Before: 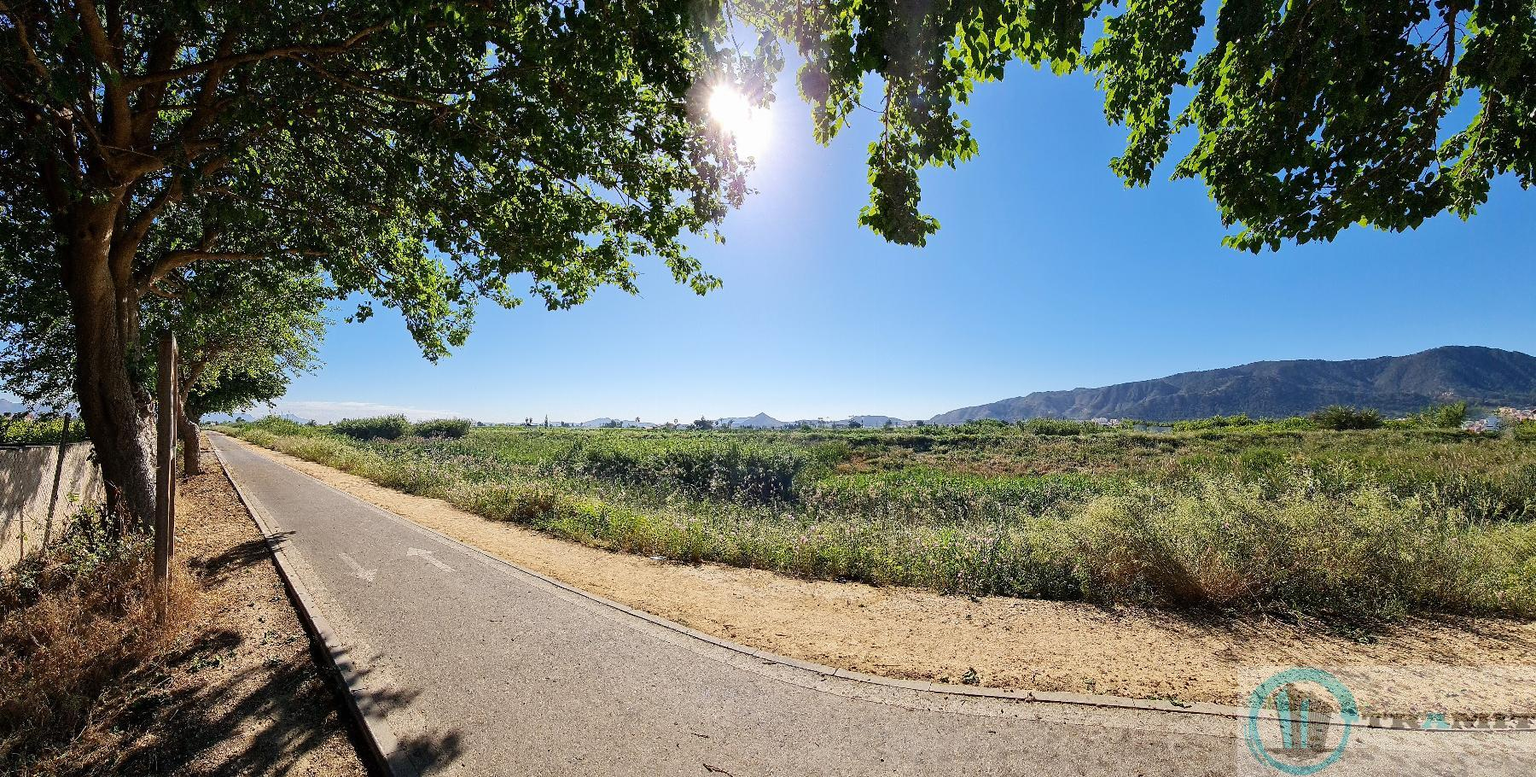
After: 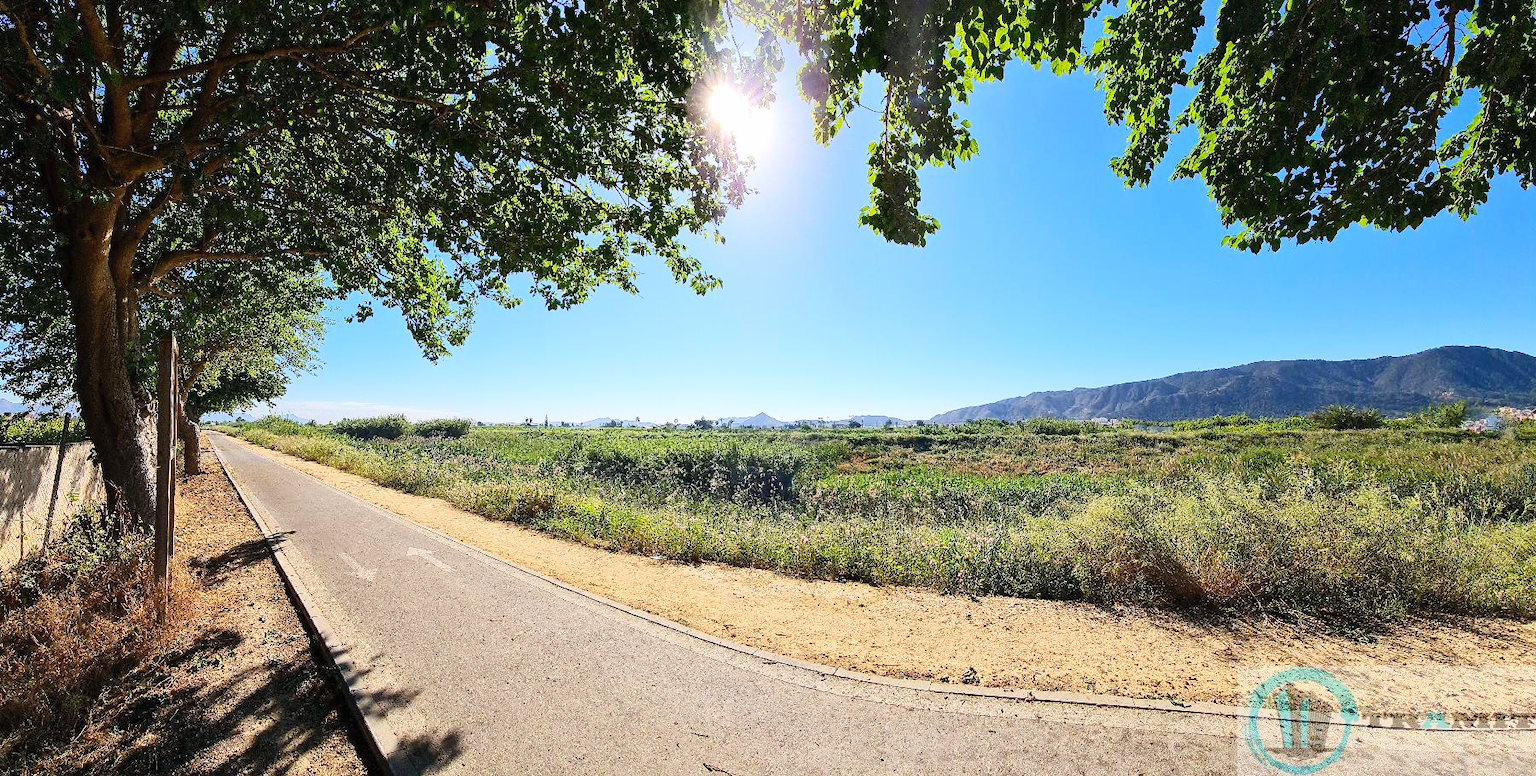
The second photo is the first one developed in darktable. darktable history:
white balance: emerald 1
contrast brightness saturation: contrast 0.2, brightness 0.16, saturation 0.22
